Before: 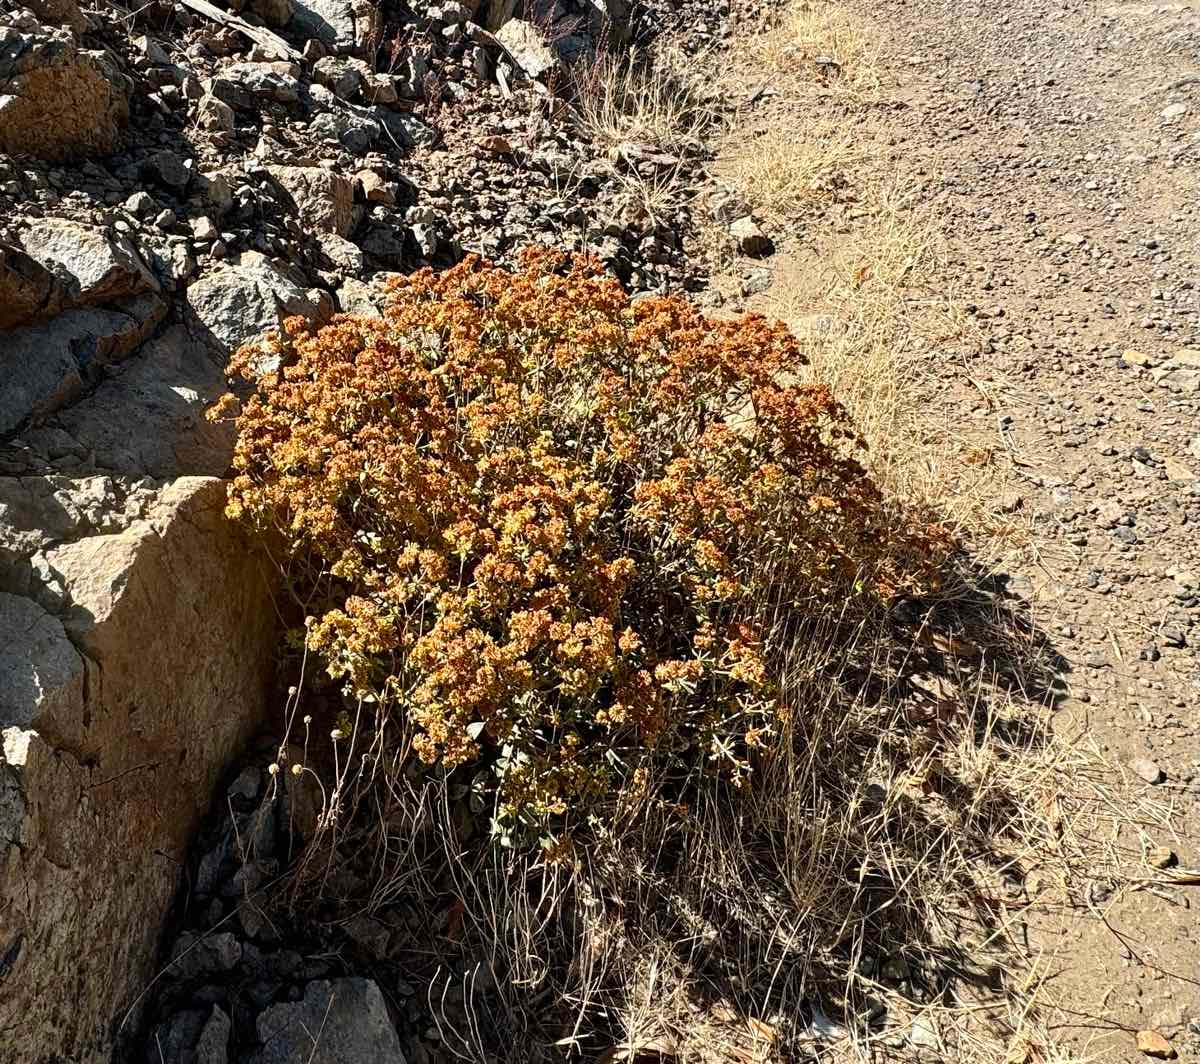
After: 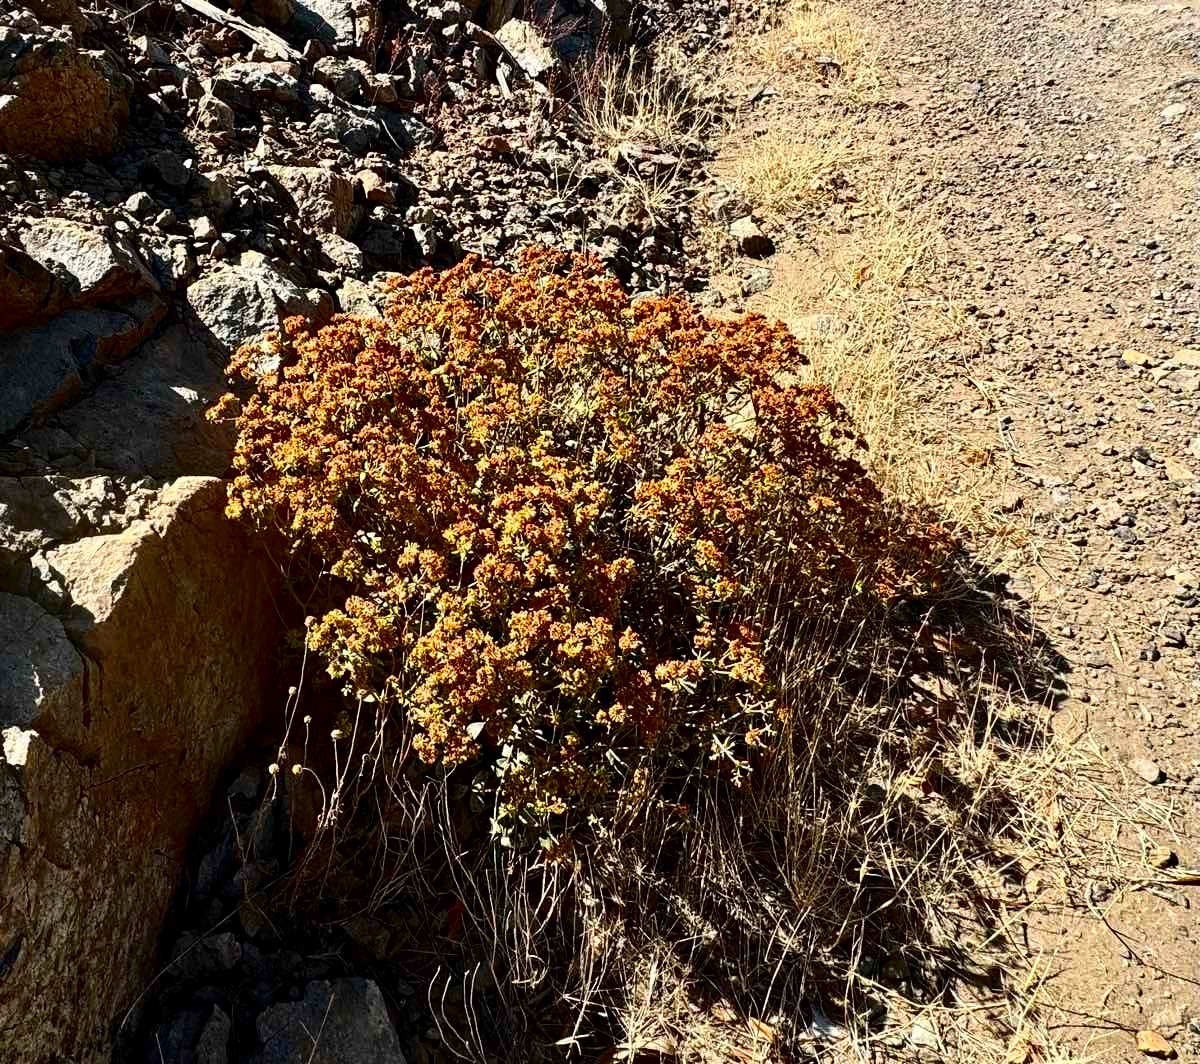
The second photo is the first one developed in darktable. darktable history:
contrast brightness saturation: contrast 0.212, brightness -0.103, saturation 0.206
color calibration: illuminant same as pipeline (D50), adaptation XYZ, x 0.345, y 0.358, temperature 5009.84 K
